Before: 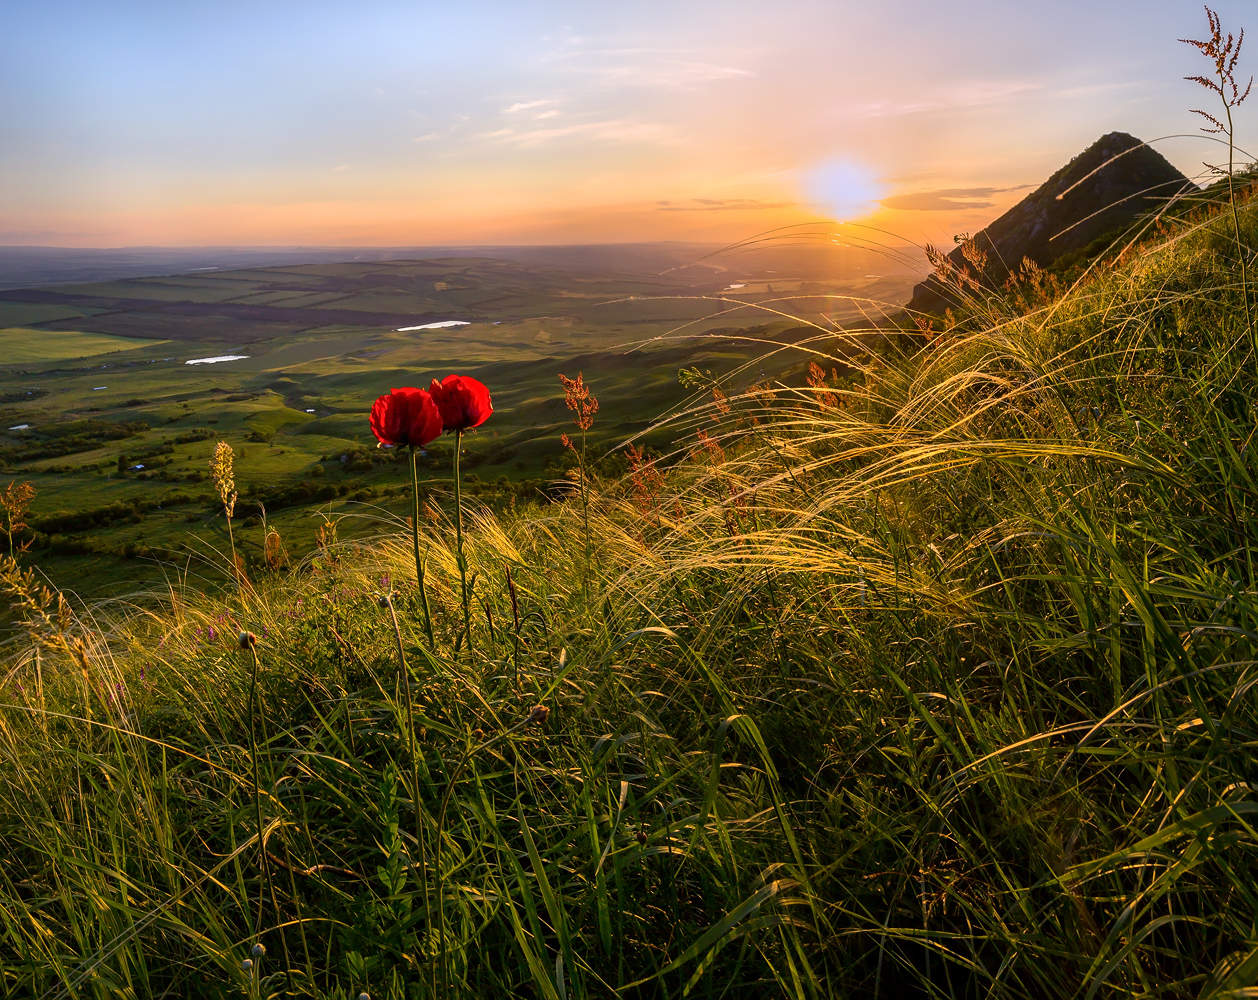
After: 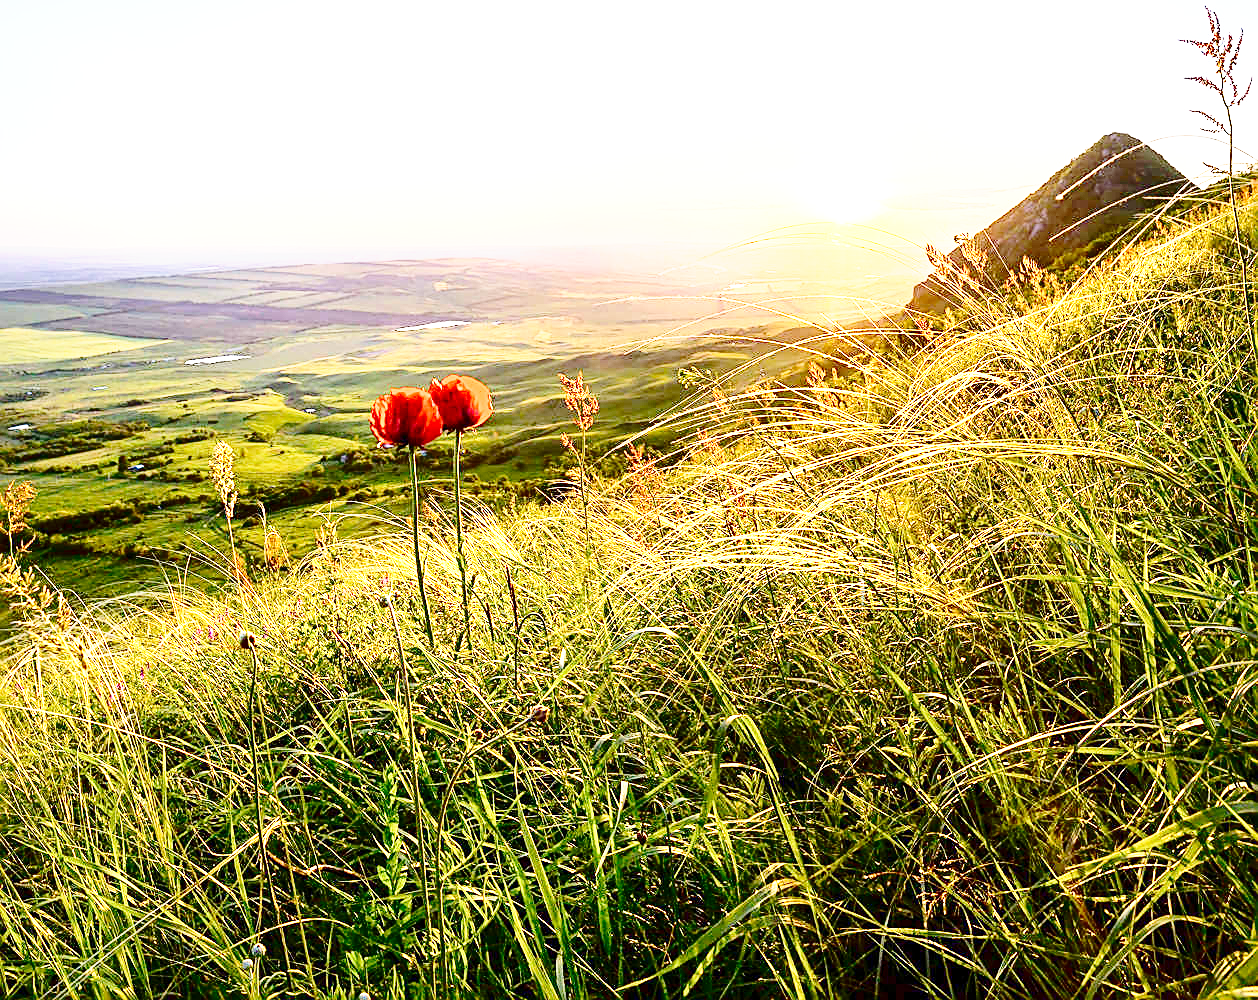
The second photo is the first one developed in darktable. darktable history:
sharpen: on, module defaults
exposure: exposure 2.25 EV, compensate highlight preservation false
base curve: curves: ch0 [(0, 0) (0.025, 0.046) (0.112, 0.277) (0.467, 0.74) (0.814, 0.929) (1, 0.942)], preserve colors none
contrast brightness saturation: contrast 0.191, brightness -0.237, saturation 0.12
